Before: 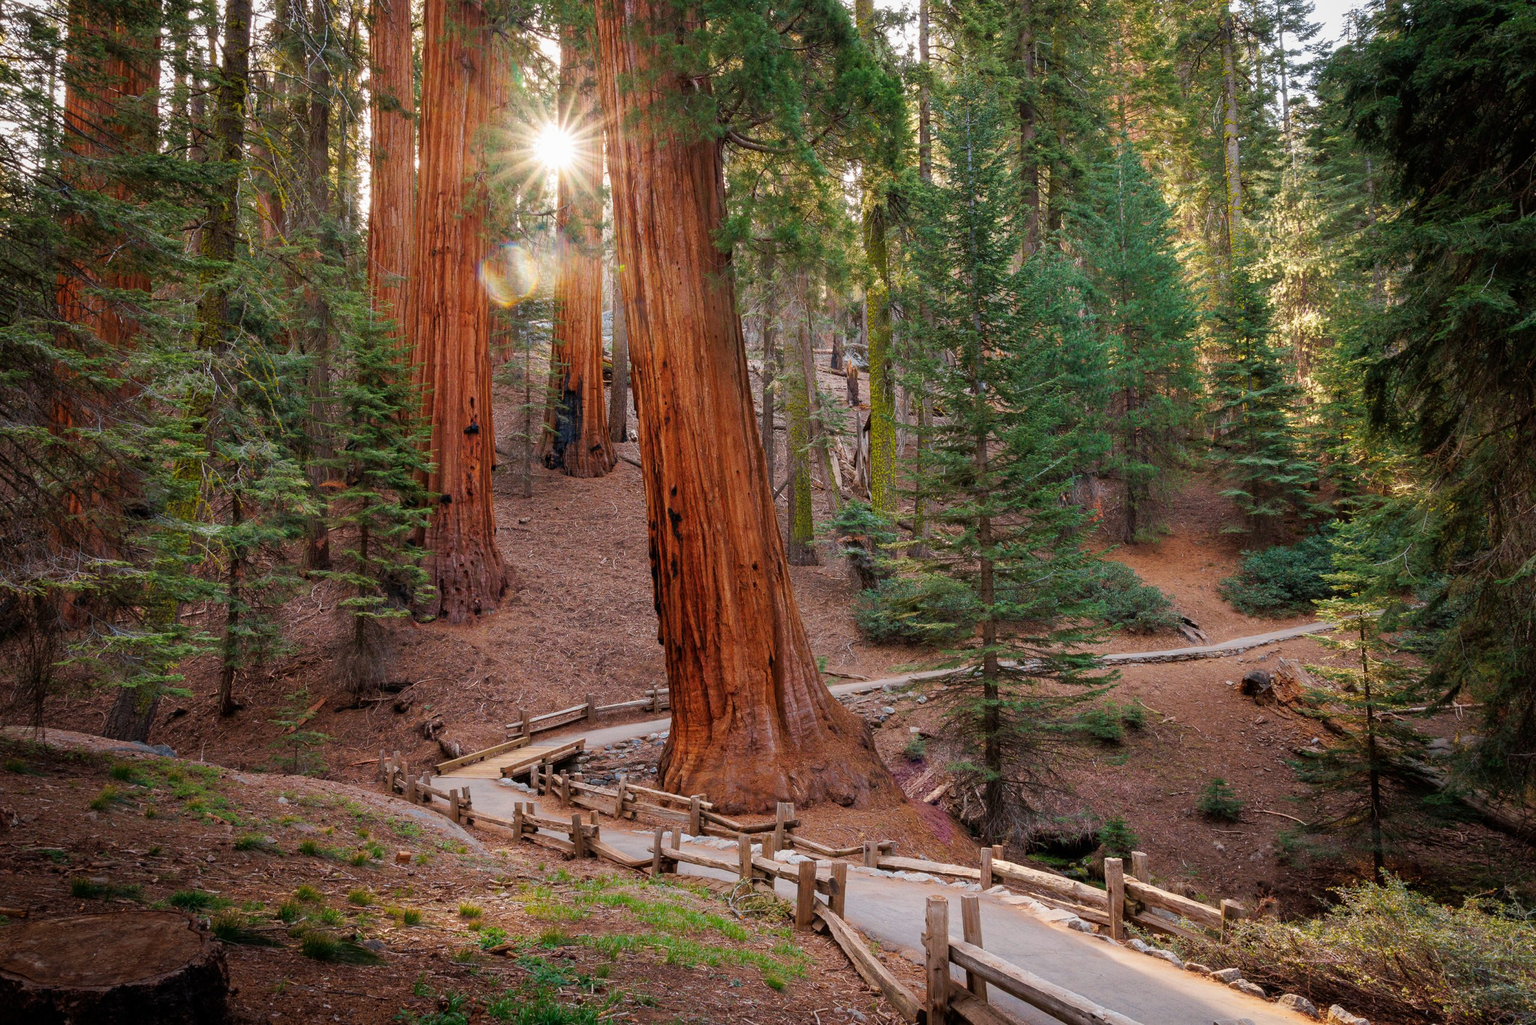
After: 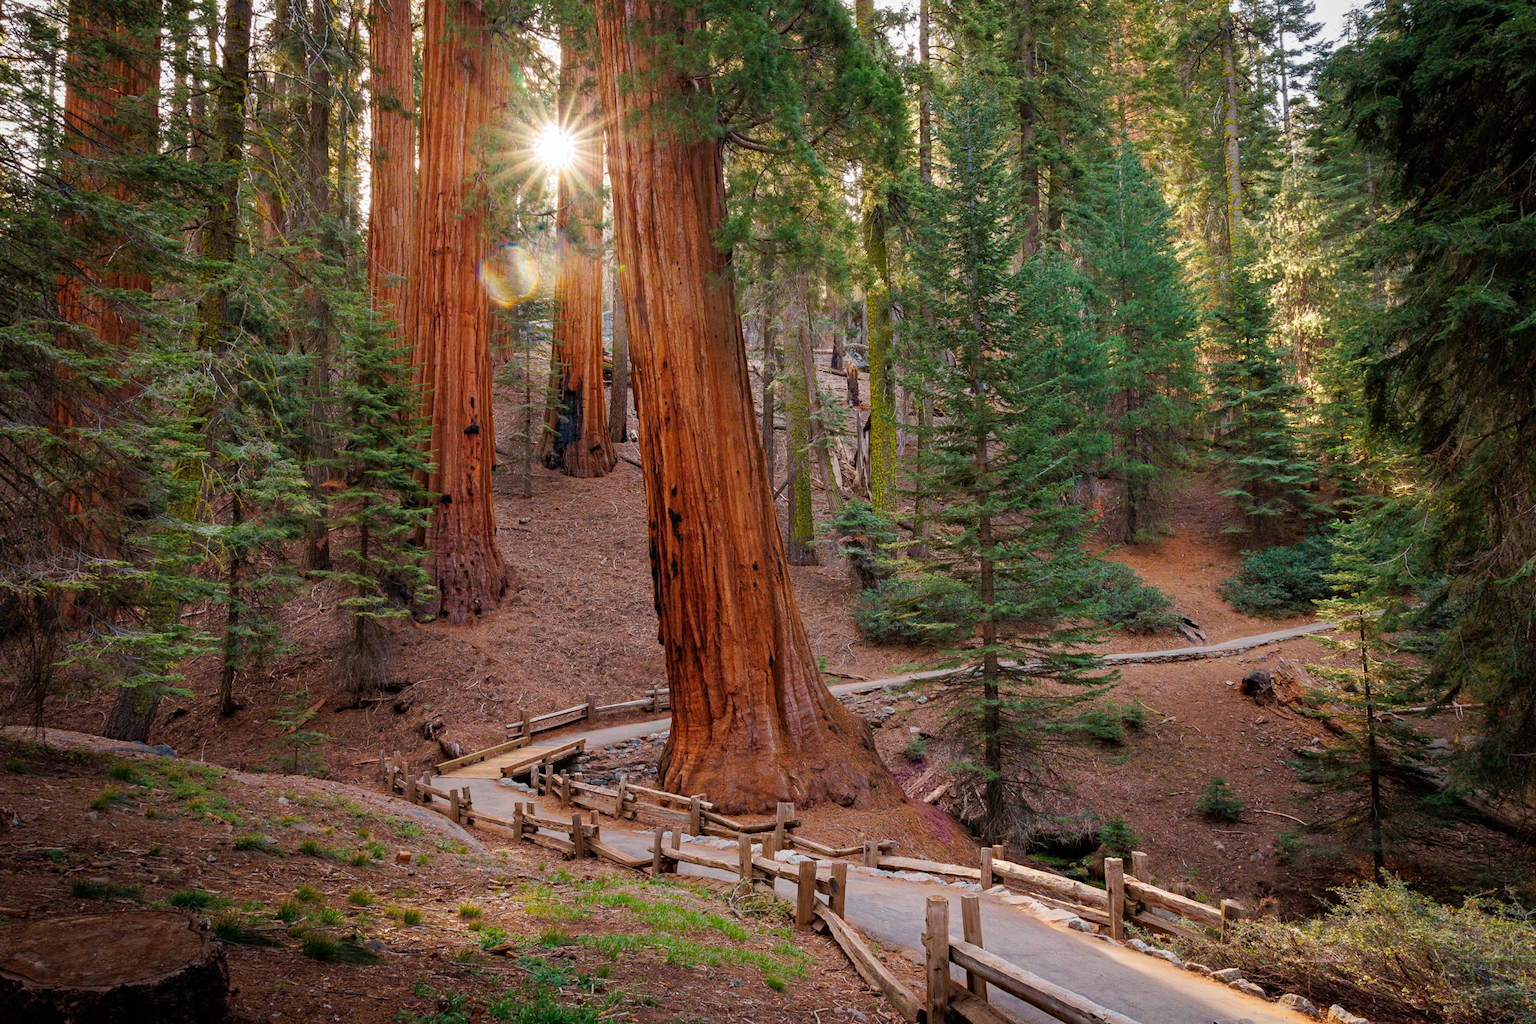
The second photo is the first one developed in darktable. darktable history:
color zones: curves: ch0 [(0, 0.497) (0.143, 0.5) (0.286, 0.5) (0.429, 0.483) (0.571, 0.116) (0.714, -0.006) (0.857, 0.28) (1, 0.497)]
haze removal: strength 0.281, distance 0.245, compatibility mode true, adaptive false
